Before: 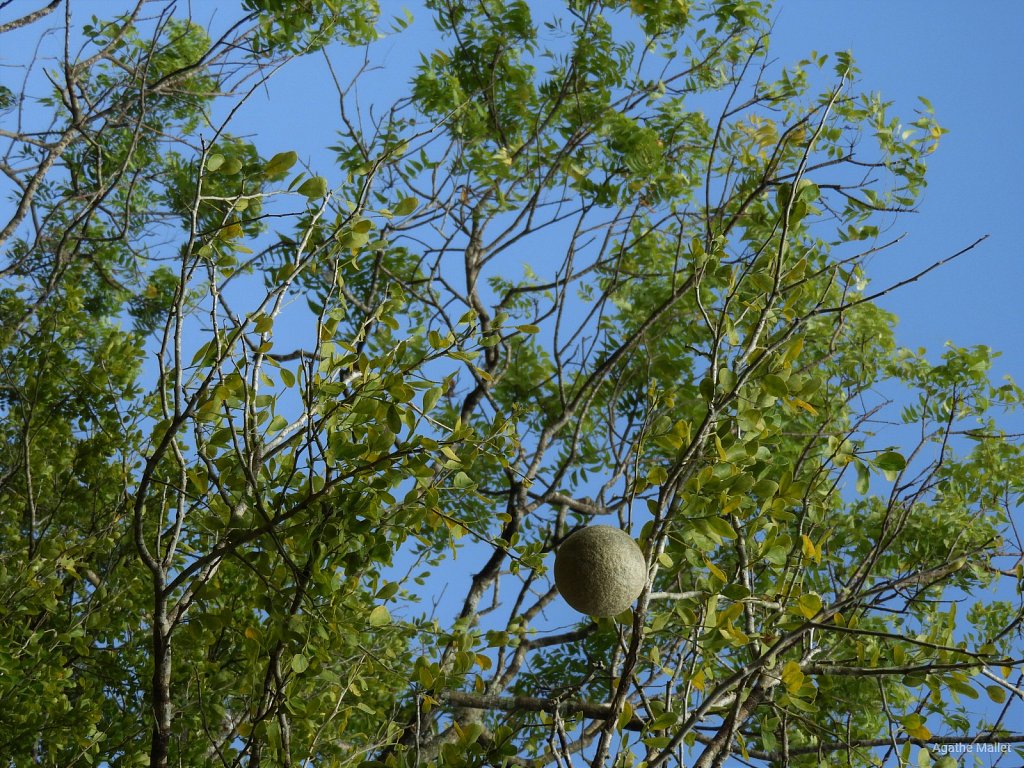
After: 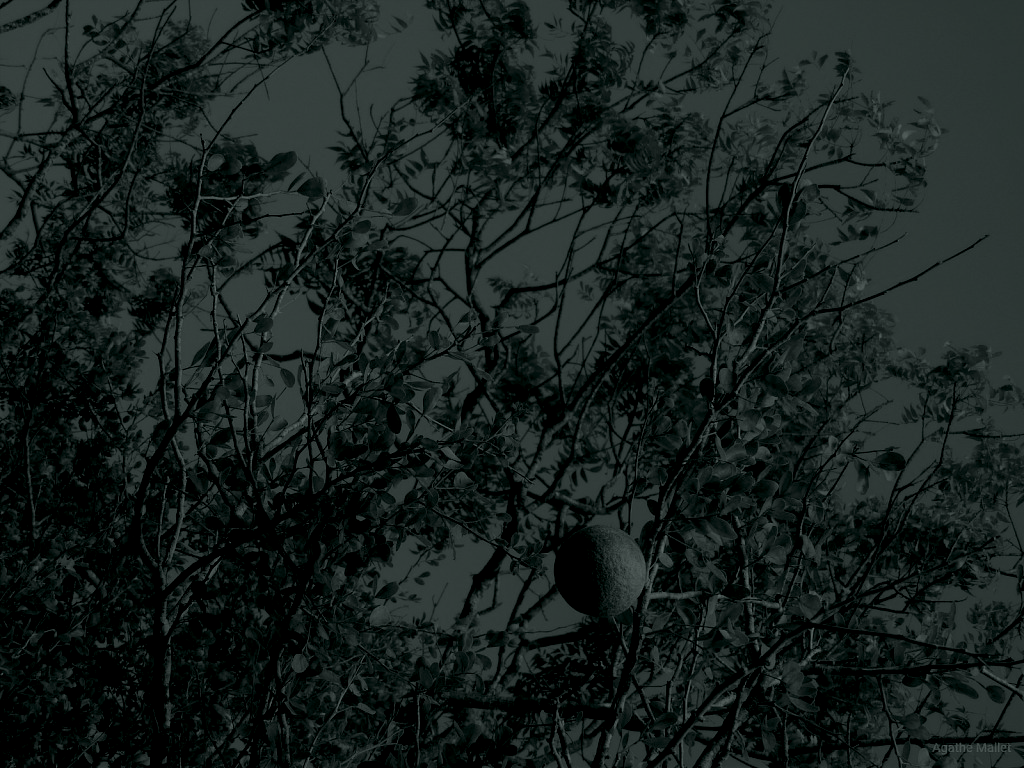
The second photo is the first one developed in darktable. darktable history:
local contrast: mode bilateral grid, contrast 20, coarseness 50, detail 120%, midtone range 0.2
tone equalizer: -8 EV -0.417 EV, -7 EV -0.389 EV, -6 EV -0.333 EV, -5 EV -0.222 EV, -3 EV 0.222 EV, -2 EV 0.333 EV, -1 EV 0.389 EV, +0 EV 0.417 EV, edges refinement/feathering 500, mask exposure compensation -1.57 EV, preserve details no
colorize: hue 90°, saturation 19%, lightness 1.59%, version 1
